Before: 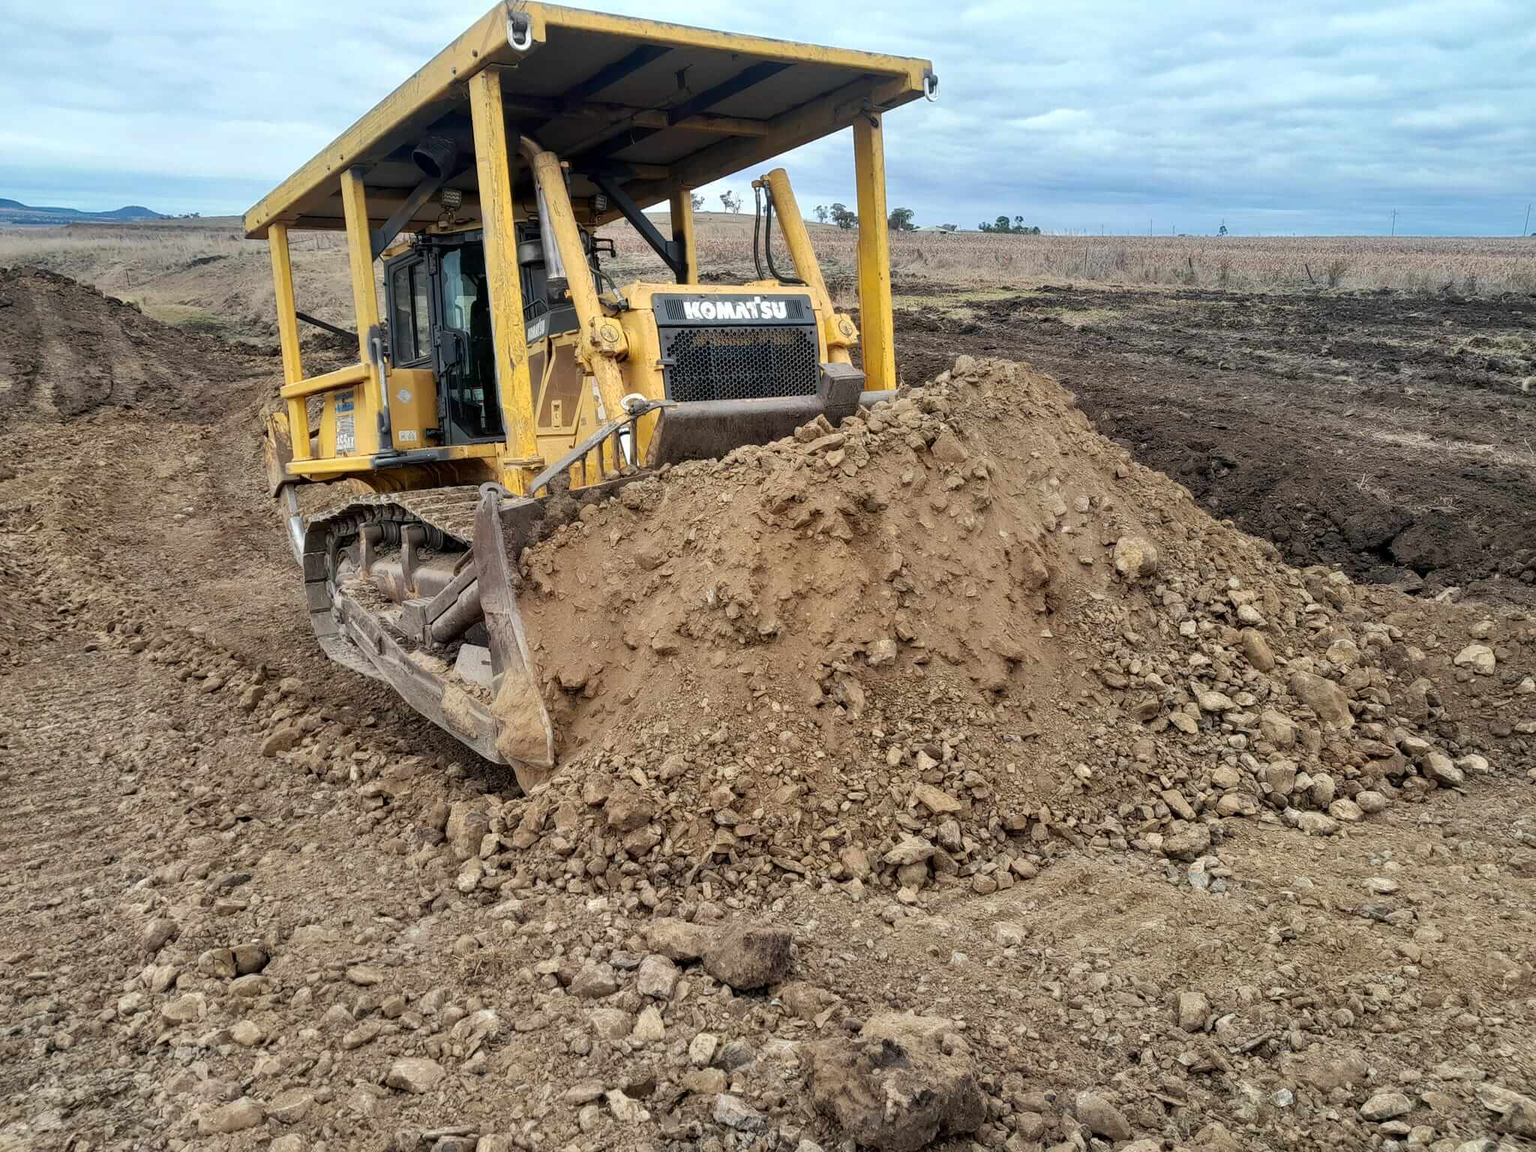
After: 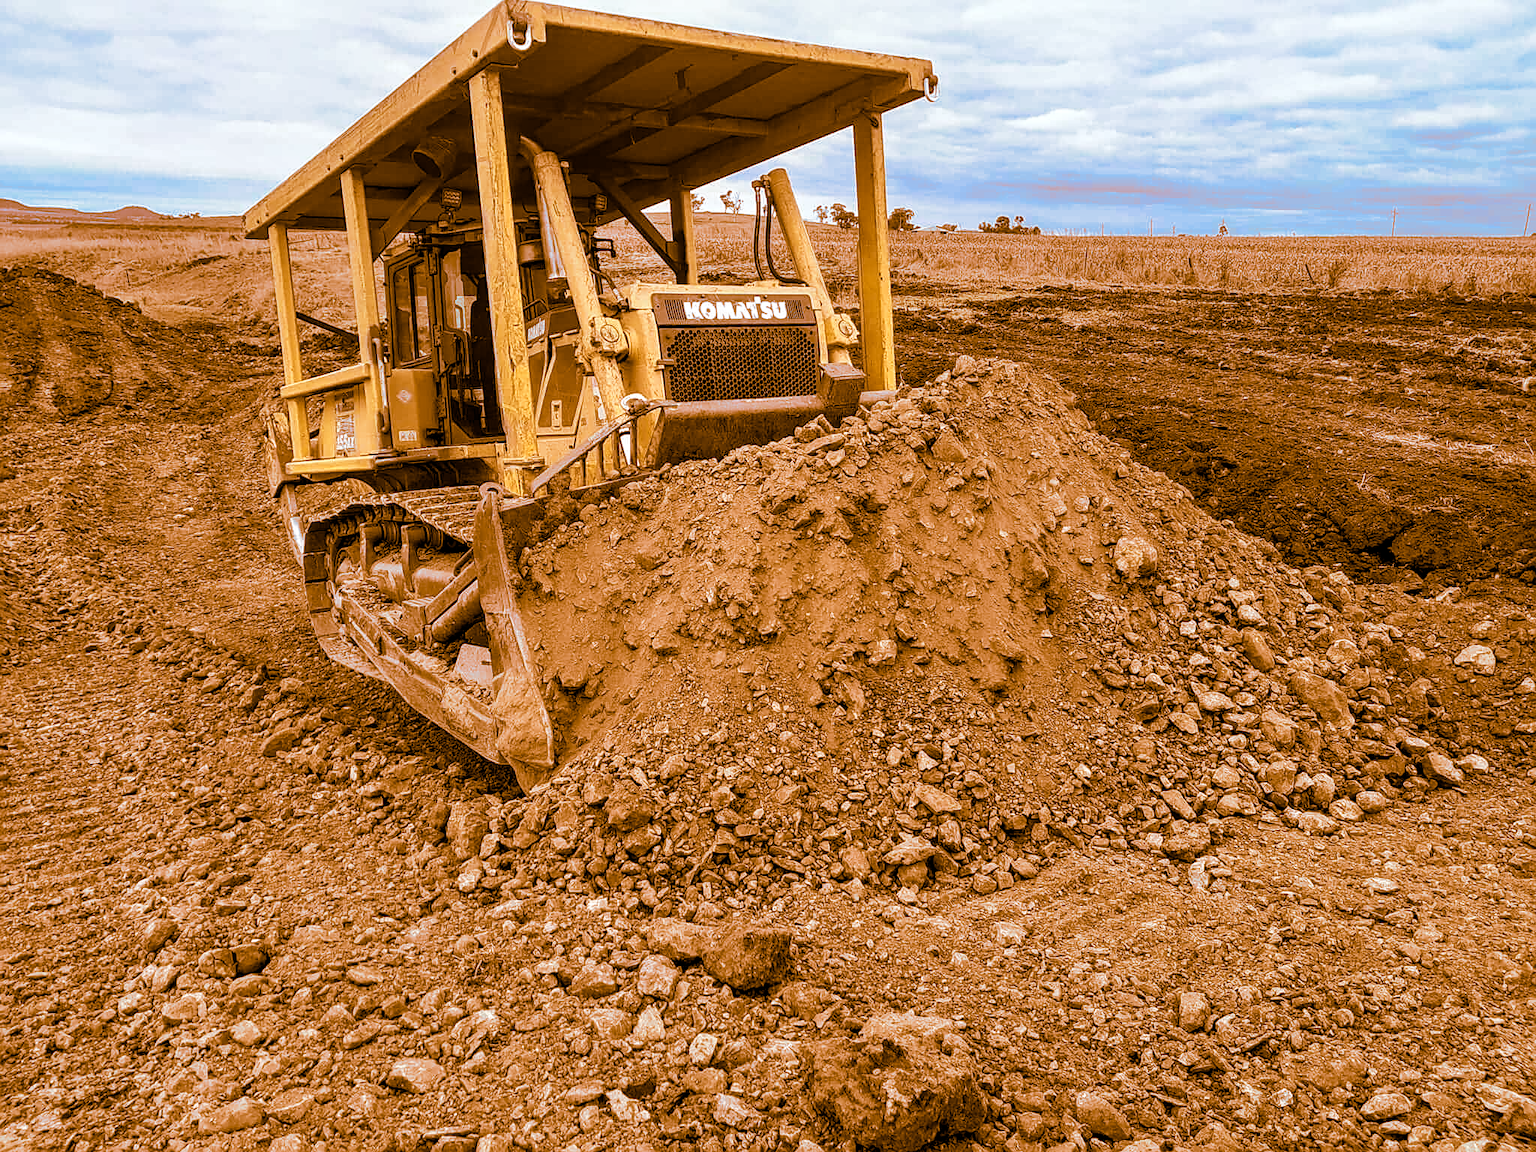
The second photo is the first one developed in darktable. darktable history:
split-toning: shadows › hue 26°, shadows › saturation 0.92, highlights › hue 40°, highlights › saturation 0.92, balance -63, compress 0%
color calibration: illuminant as shot in camera, x 0.358, y 0.373, temperature 4628.91 K
local contrast: on, module defaults
sharpen: on, module defaults
